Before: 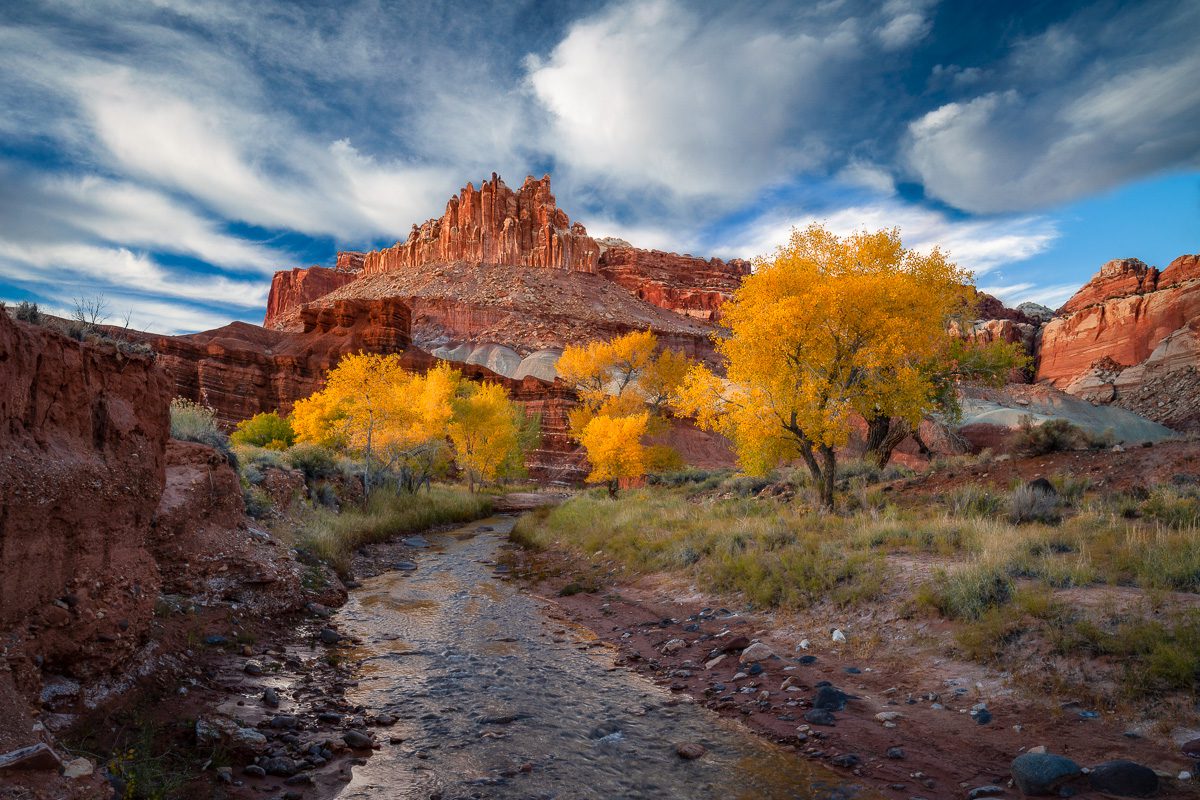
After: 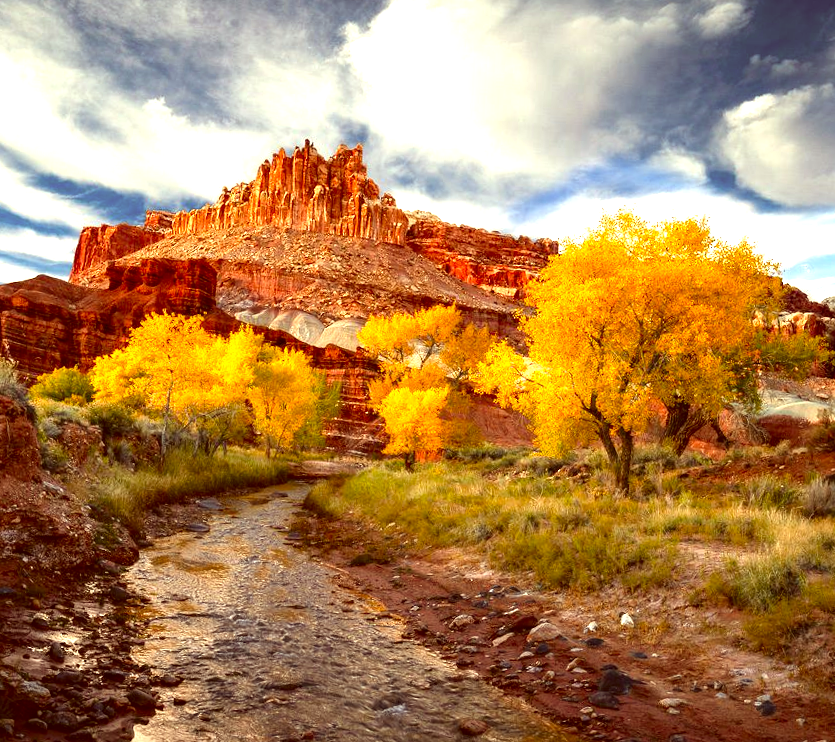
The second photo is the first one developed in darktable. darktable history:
crop and rotate: angle -2.98°, left 14.049%, top 0.032%, right 10.955%, bottom 0.075%
color correction: highlights a* 1.13, highlights b* 24.6, shadows a* 16.19, shadows b* 24.17
exposure: black level correction 0, exposure 1.2 EV, compensate highlight preservation false
contrast brightness saturation: contrast 0.067, brightness -0.133, saturation 0.052
